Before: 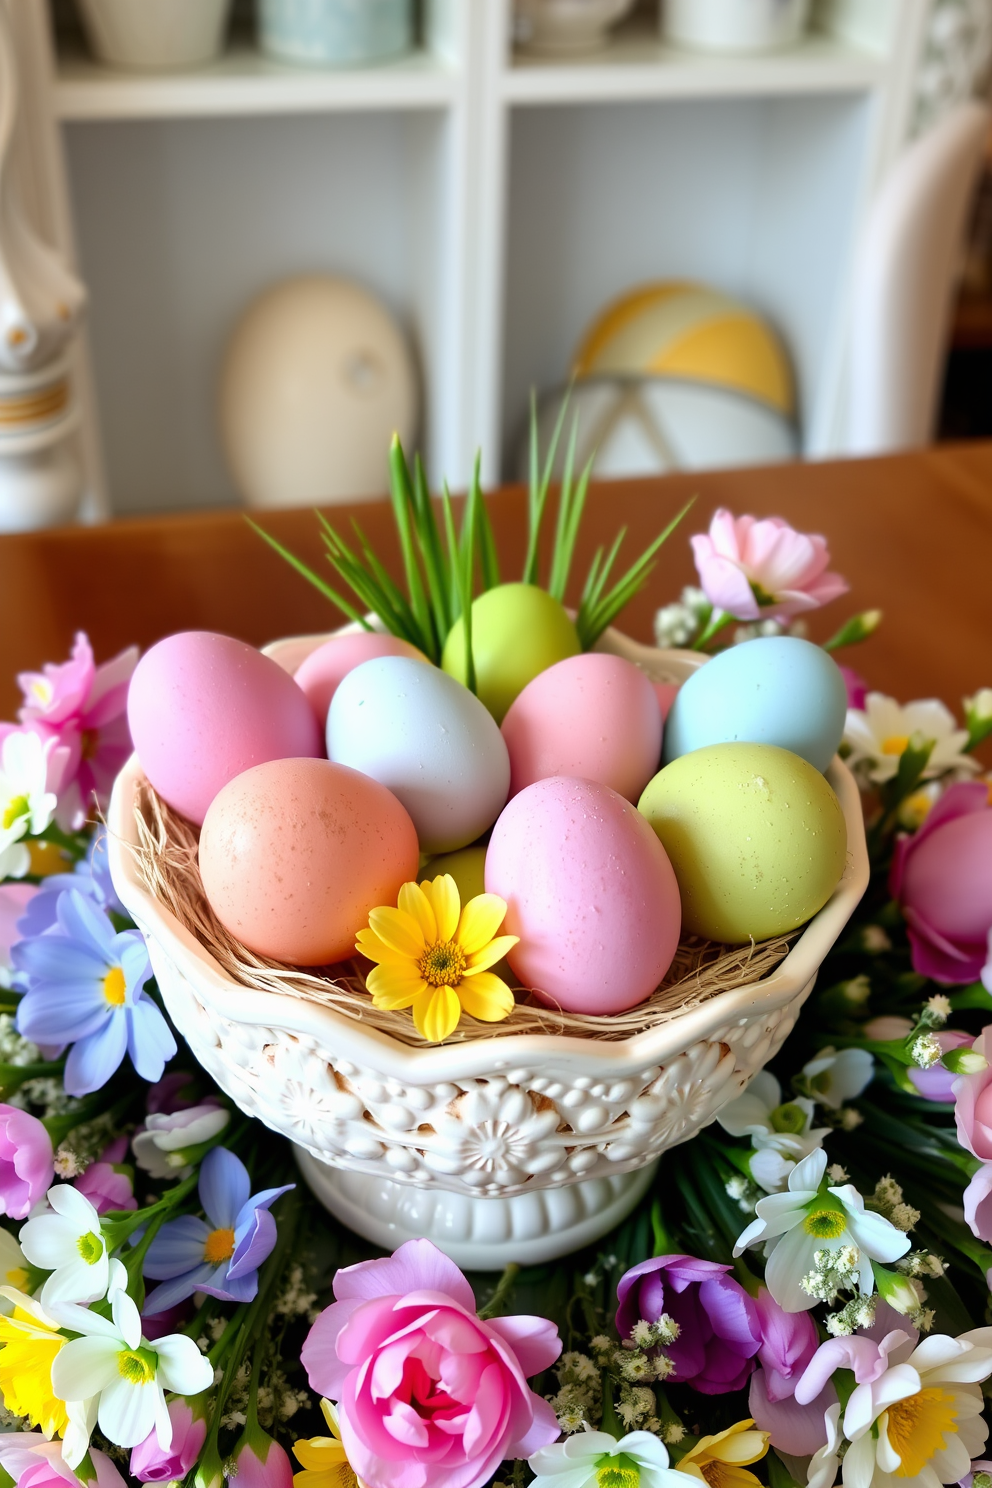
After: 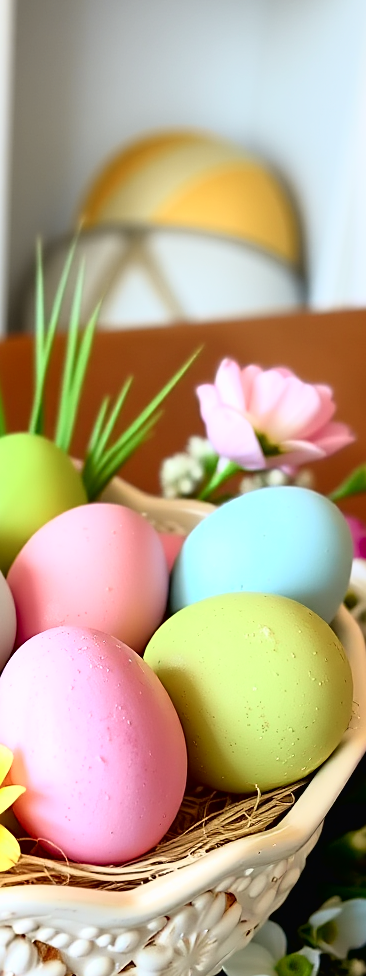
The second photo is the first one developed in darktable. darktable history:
crop and rotate: left 49.936%, top 10.094%, right 13.136%, bottom 24.256%
sharpen: on, module defaults
tone curve: curves: ch0 [(0, 0.013) (0.054, 0.018) (0.205, 0.191) (0.289, 0.292) (0.39, 0.424) (0.493, 0.551) (0.647, 0.752) (0.778, 0.895) (1, 0.998)]; ch1 [(0, 0) (0.385, 0.343) (0.439, 0.415) (0.494, 0.495) (0.501, 0.501) (0.51, 0.509) (0.54, 0.546) (0.586, 0.606) (0.66, 0.701) (0.783, 0.804) (1, 1)]; ch2 [(0, 0) (0.32, 0.281) (0.403, 0.399) (0.441, 0.428) (0.47, 0.469) (0.498, 0.496) (0.524, 0.538) (0.566, 0.579) (0.633, 0.665) (0.7, 0.711) (1, 1)], color space Lab, independent channels, preserve colors none
